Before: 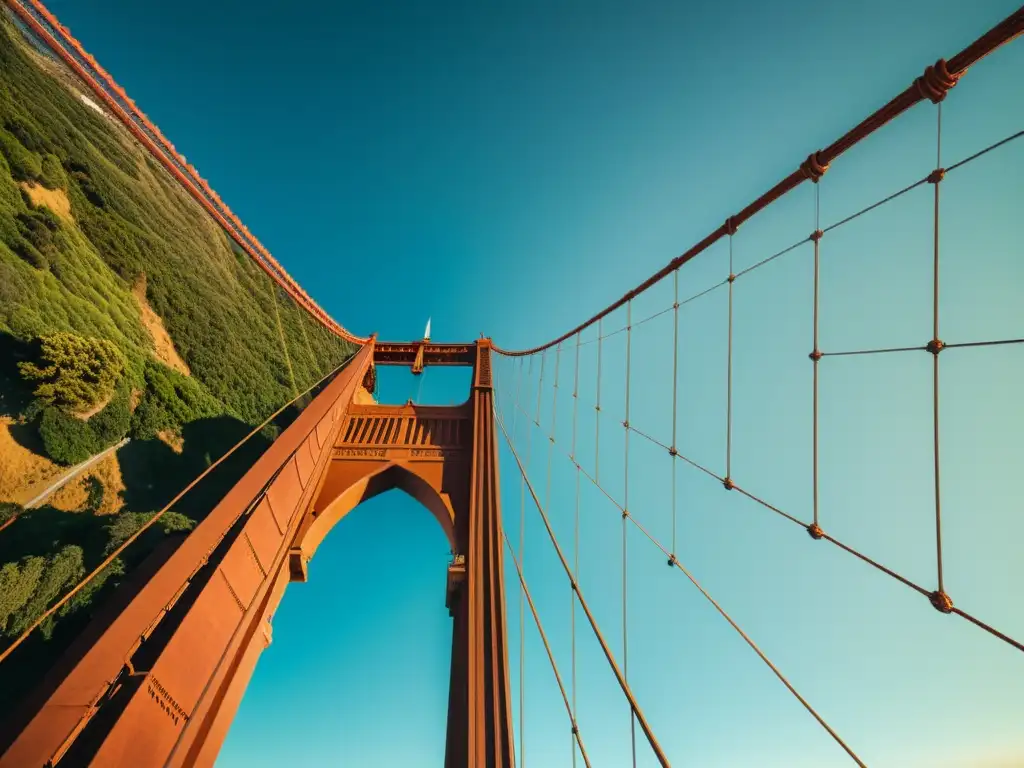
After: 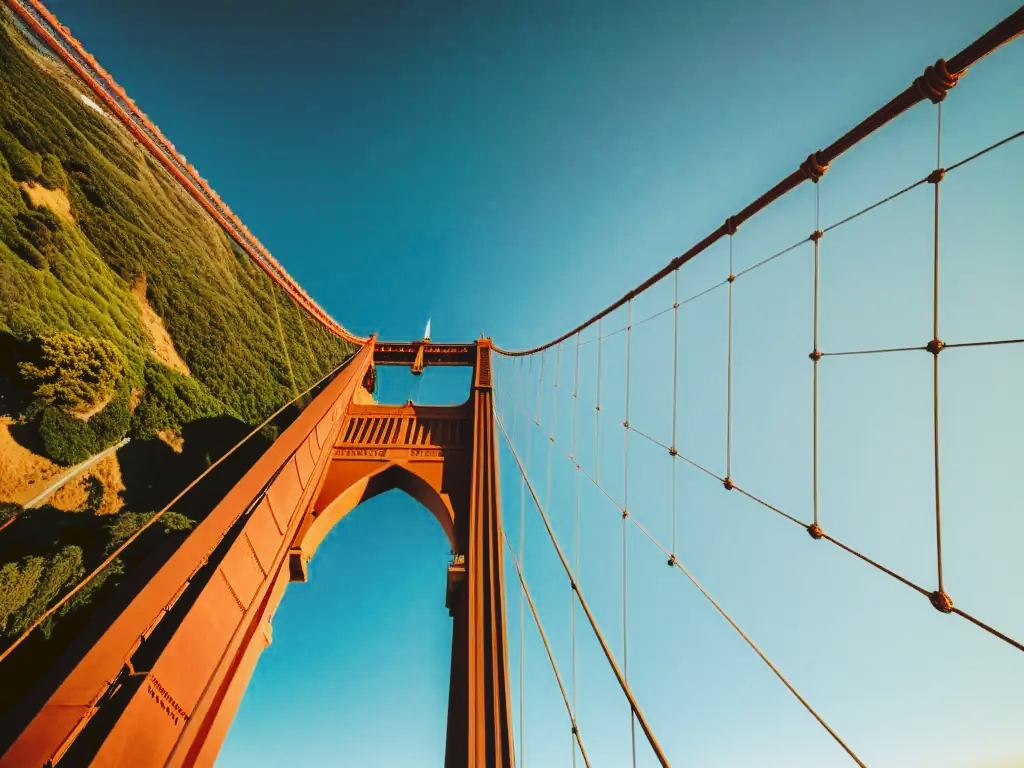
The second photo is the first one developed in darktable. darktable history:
tone curve: curves: ch0 [(0, 0) (0.003, 0.049) (0.011, 0.052) (0.025, 0.057) (0.044, 0.069) (0.069, 0.076) (0.1, 0.09) (0.136, 0.111) (0.177, 0.15) (0.224, 0.197) (0.277, 0.267) (0.335, 0.366) (0.399, 0.477) (0.468, 0.561) (0.543, 0.651) (0.623, 0.733) (0.709, 0.804) (0.801, 0.869) (0.898, 0.924) (1, 1)], preserve colors none
color look up table: target L [94.5, 88.05, 87.71, 86.93, 86.27, 80.33, 80.69, 65.61, 64.51, 52.61, 39.21, 36.6, 30.93, 17.07, 200.66, 73.81, 71.45, 59.25, 55.47, 49.87, 49.71, 46.37, 42.76, 34.6, 30.68, 19.56, 4.524, 76.74, 70.26, 68.01, 62.58, 55.47, 54.97, 49.58, 41.25, 41.78, 38.48, 37.55, 26.78, 25.07, 21.57, 5.582, 85.6, 77.47, 63.05, 46.65, 47.35, 34.74, 9.911], target a [-6.216, -29.89, -11.19, -33.22, -50.5, -65.83, -3.433, -14.18, -49.65, -44.06, -8.472, -6.941, -23.42, -5.454, 0, 30.57, 24.81, 18.68, 24.61, 64.67, 51.78, 27.95, 42.05, 43.23, 7.076, 31.14, 14, 31.58, 38.74, 64.21, 3.014, 55.07, 87.52, 6.075, 18.61, 57.92, 41.54, 53.77, 4.894, 34.33, 30.19, 29.33, -37.33, -11.98, -15.42, -18.16, -28.35, -7.608, 2.157], target b [10.11, 29.47, 89.88, 58.83, -2.44, 43.31, 69.06, 33.41, 23.96, 42.23, 33.45, 23.65, 29.86, 28.79, 0, 14.62, 53.52, 53.36, 5.802, 32.63, 48.5, 37.41, 11.18, 42.27, 7.077, 32.93, 7.361, -18.25, -9.97, -42.62, 1.533, -7.734, -65.41, -26.69, -69.78, -22.62, -26.62, -53.48, -26.68, -4.806, -47.92, -22.04, -15.99, -19.56, -41.46, -24.86, -3.178, -15.68, -2.921], num patches 49
